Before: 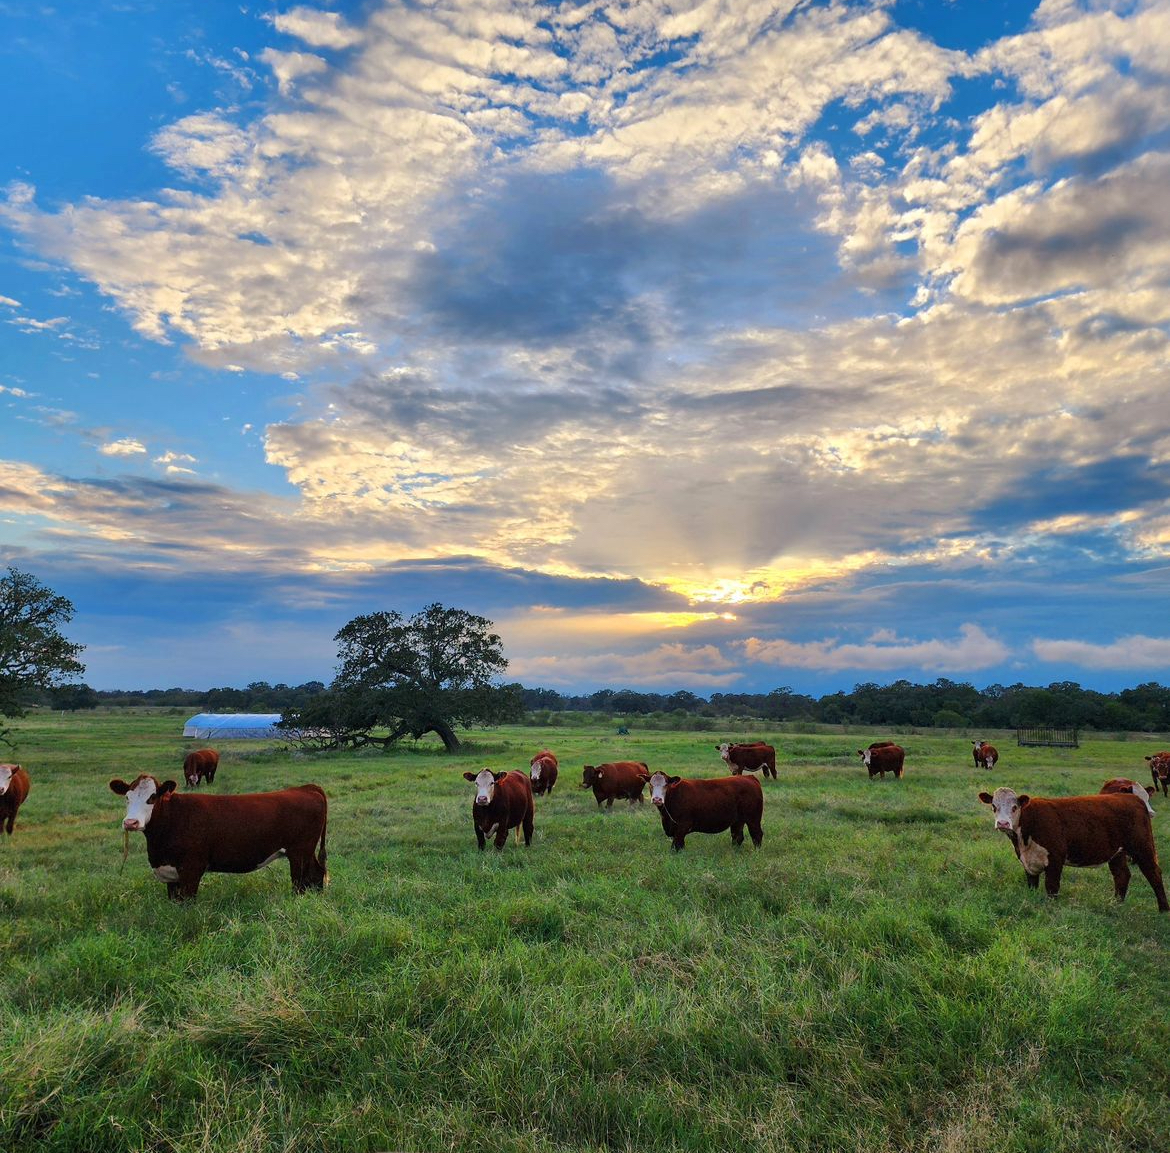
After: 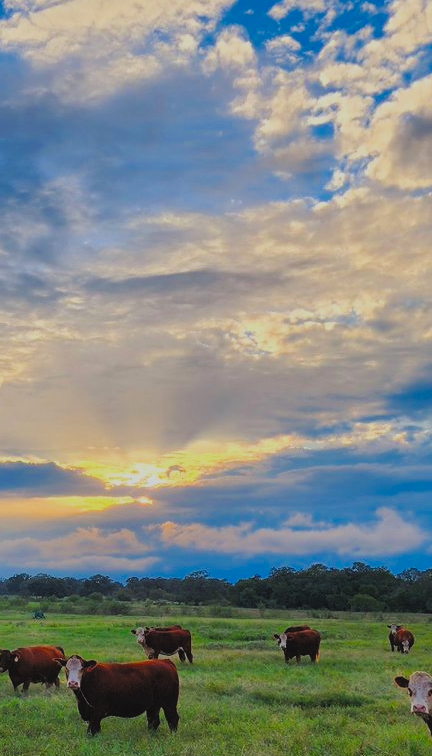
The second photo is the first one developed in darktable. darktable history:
filmic rgb: black relative exposure -7.75 EV, white relative exposure 4.4 EV, threshold 3 EV, hardness 3.76, latitude 38.11%, contrast 0.966, highlights saturation mix 10%, shadows ↔ highlights balance 4.59%, color science v4 (2020), enable highlight reconstruction true
vibrance: on, module defaults
exposure: black level correction -0.015, exposure -0.125 EV, compensate highlight preservation false
crop and rotate: left 49.936%, top 10.094%, right 13.136%, bottom 24.256%
